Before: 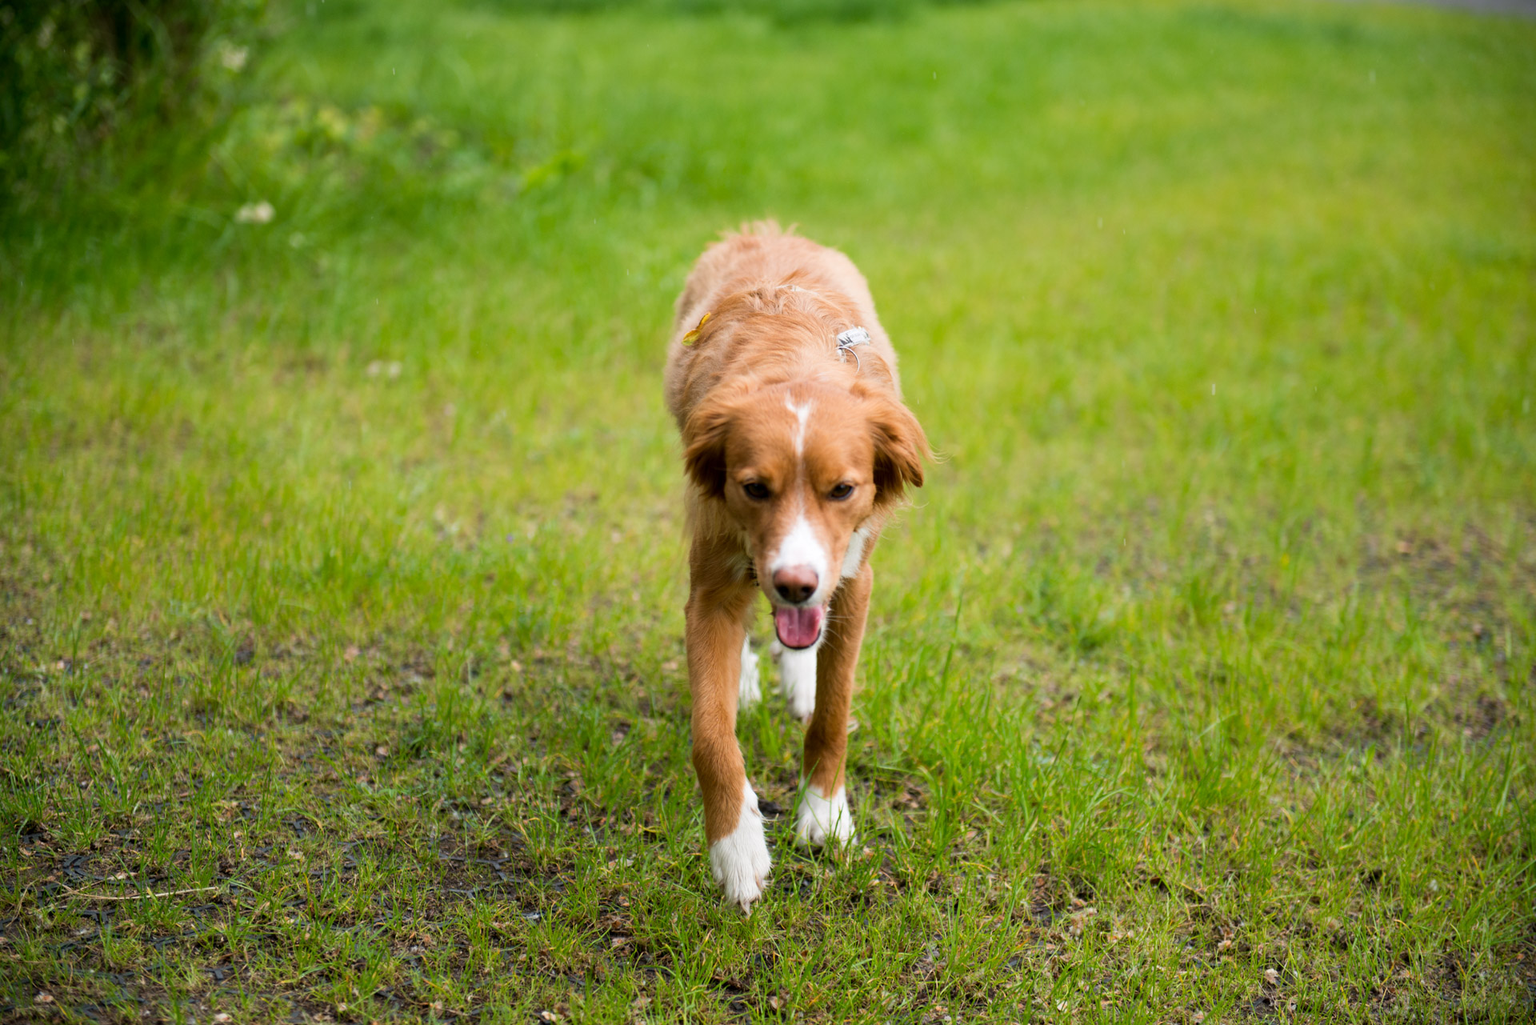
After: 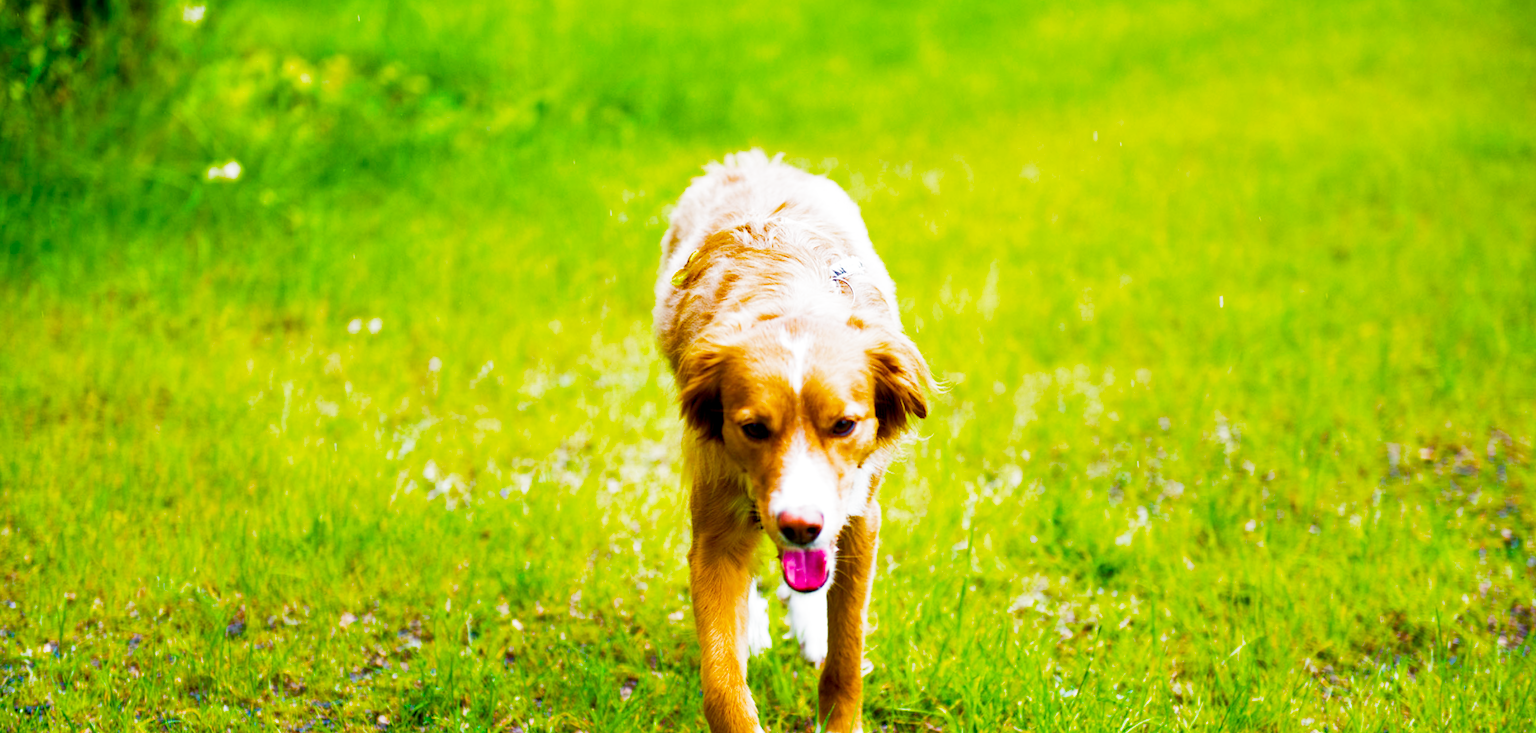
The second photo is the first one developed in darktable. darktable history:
crop: top 3.857%, bottom 21.132%
color calibration: output R [0.994, 0.059, -0.119, 0], output G [-0.036, 1.09, -0.119, 0], output B [0.078, -0.108, 0.961, 0], illuminant custom, x 0.371, y 0.382, temperature 4281.14 K
rotate and perspective: rotation -3°, crop left 0.031, crop right 0.968, crop top 0.07, crop bottom 0.93
white balance: red 1.009, blue 0.985
filmic rgb: middle gray luminance 9.23%, black relative exposure -10.55 EV, white relative exposure 3.45 EV, threshold 6 EV, target black luminance 0%, hardness 5.98, latitude 59.69%, contrast 1.087, highlights saturation mix 5%, shadows ↔ highlights balance 29.23%, add noise in highlights 0, preserve chrominance no, color science v3 (2019), use custom middle-gray values true, iterations of high-quality reconstruction 0, contrast in highlights soft, enable highlight reconstruction true
shadows and highlights: low approximation 0.01, soften with gaussian
color balance rgb: linear chroma grading › shadows 10%, linear chroma grading › highlights 10%, linear chroma grading › global chroma 15%, linear chroma grading › mid-tones 15%, perceptual saturation grading › global saturation 40%, perceptual saturation grading › highlights -25%, perceptual saturation grading › mid-tones 35%, perceptual saturation grading › shadows 35%, perceptual brilliance grading › global brilliance 11.29%, global vibrance 11.29%
